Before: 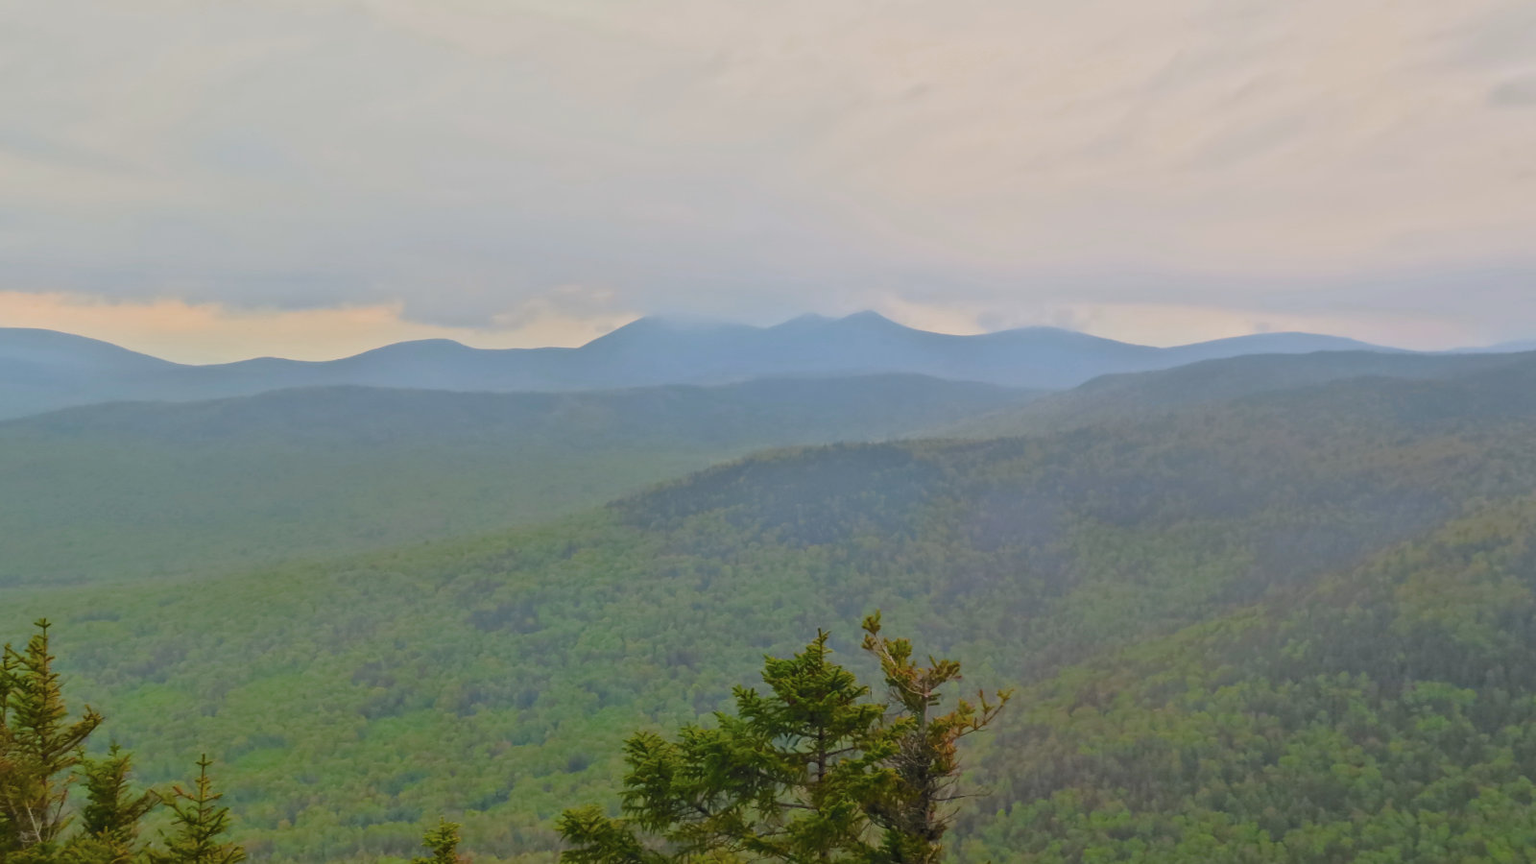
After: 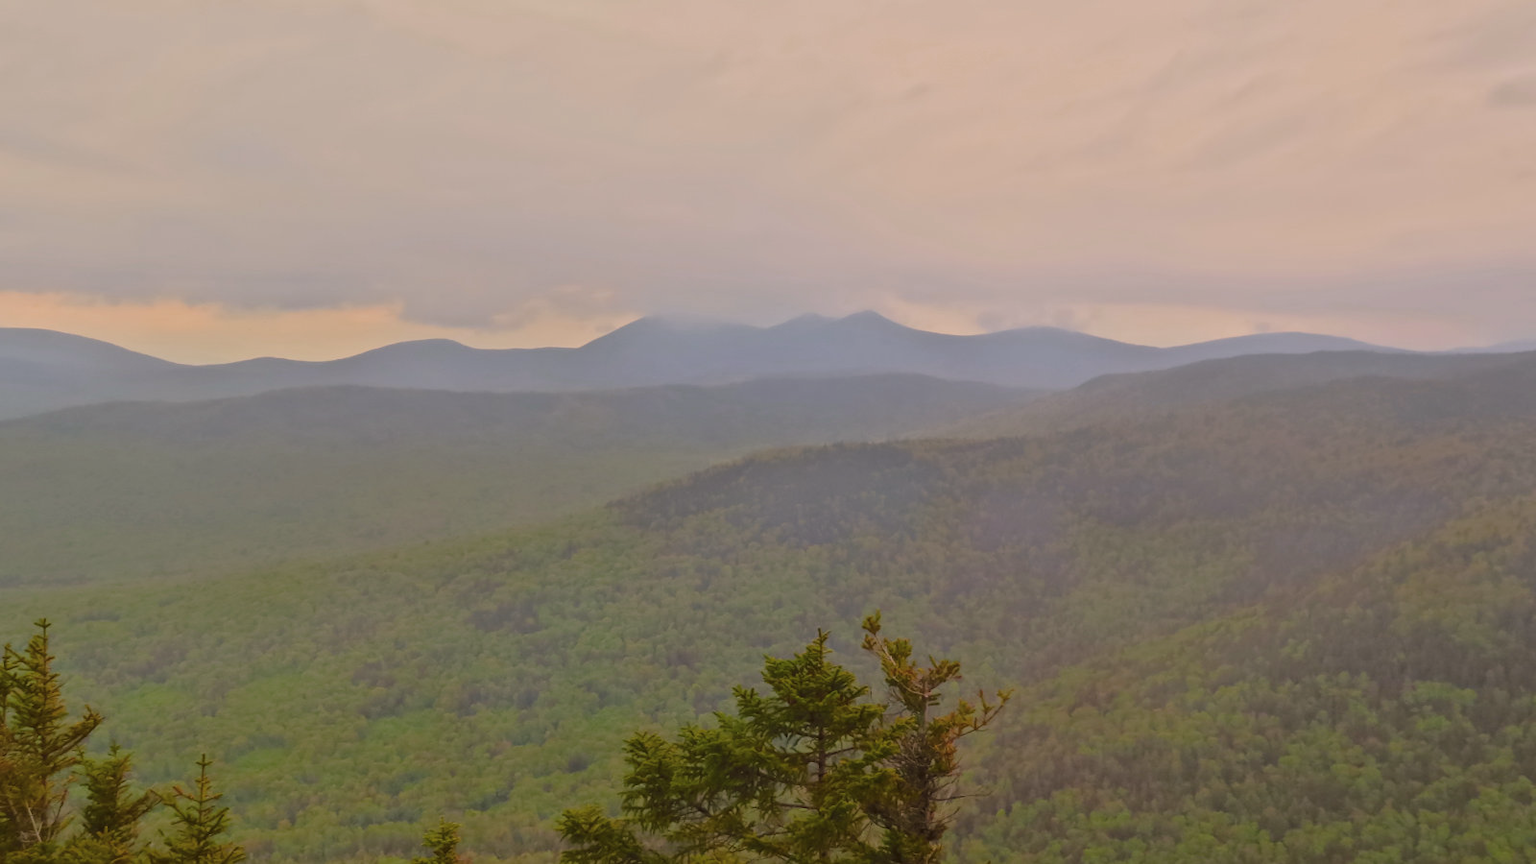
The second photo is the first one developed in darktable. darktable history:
exposure: black level correction -0.013, exposure -0.193 EV, compensate highlight preservation false
color correction: highlights a* 6.73, highlights b* 8.13, shadows a* 6.23, shadows b* 7.35, saturation 0.91
color balance rgb: global offset › luminance -0.838%, perceptual saturation grading › global saturation 0.466%
